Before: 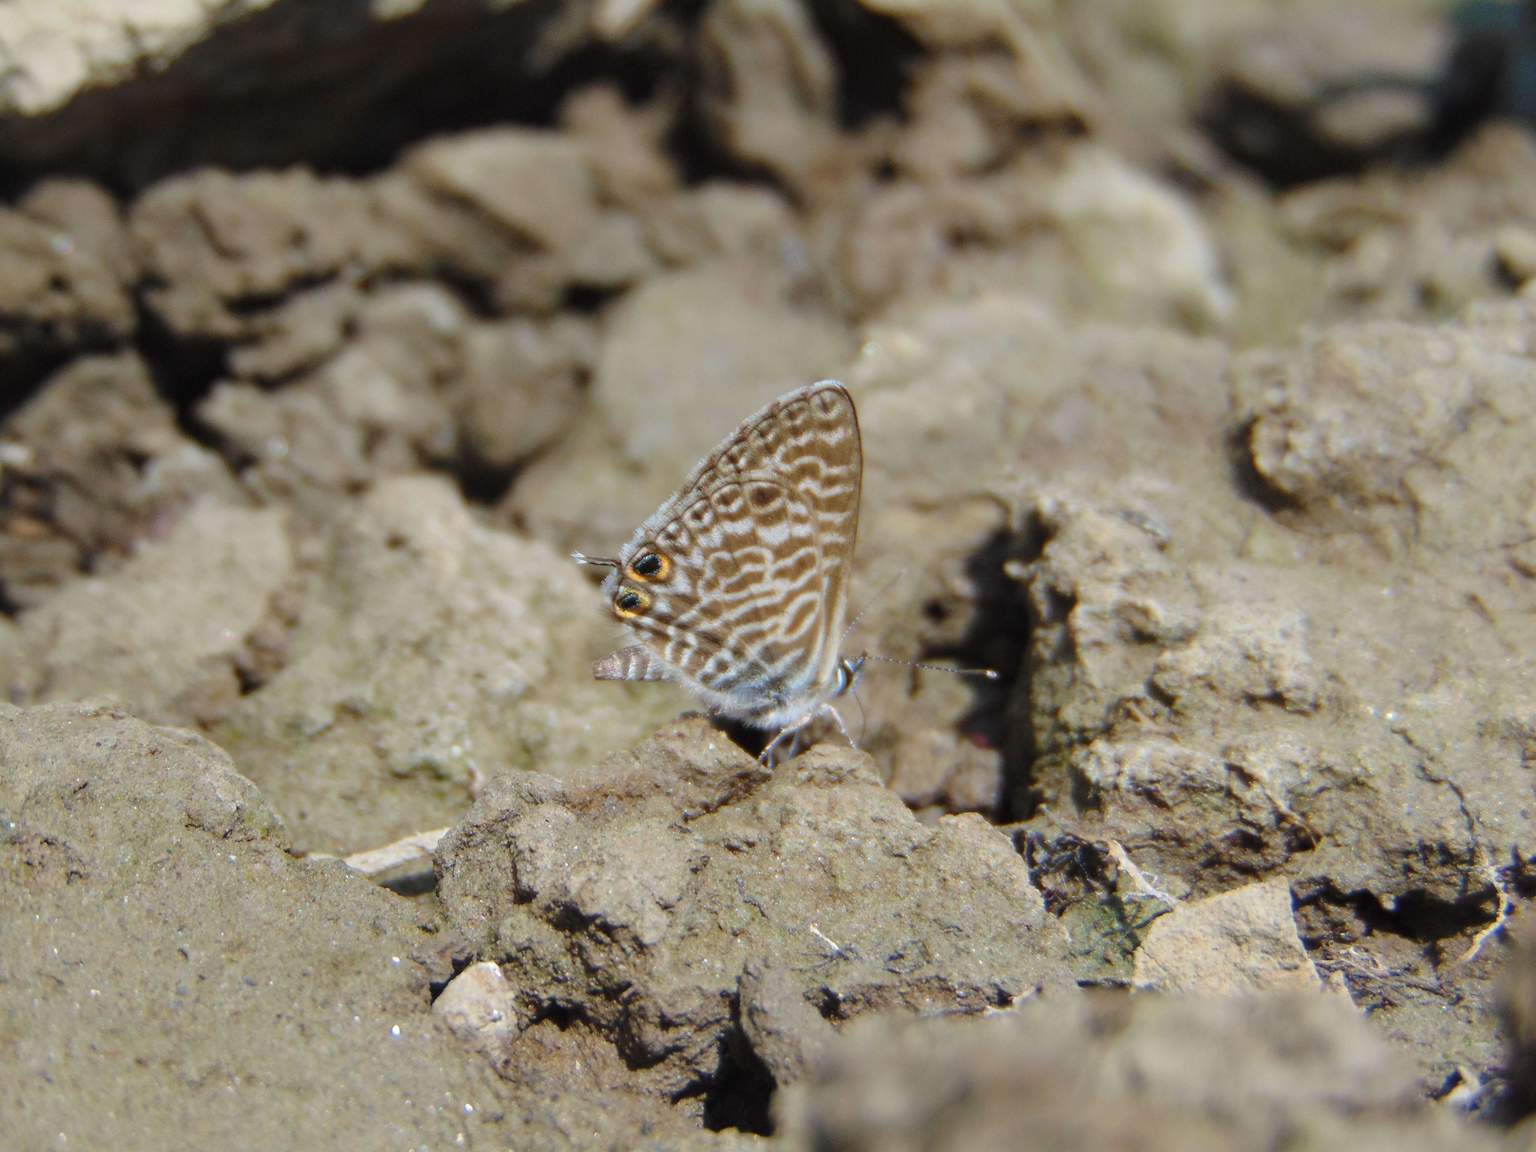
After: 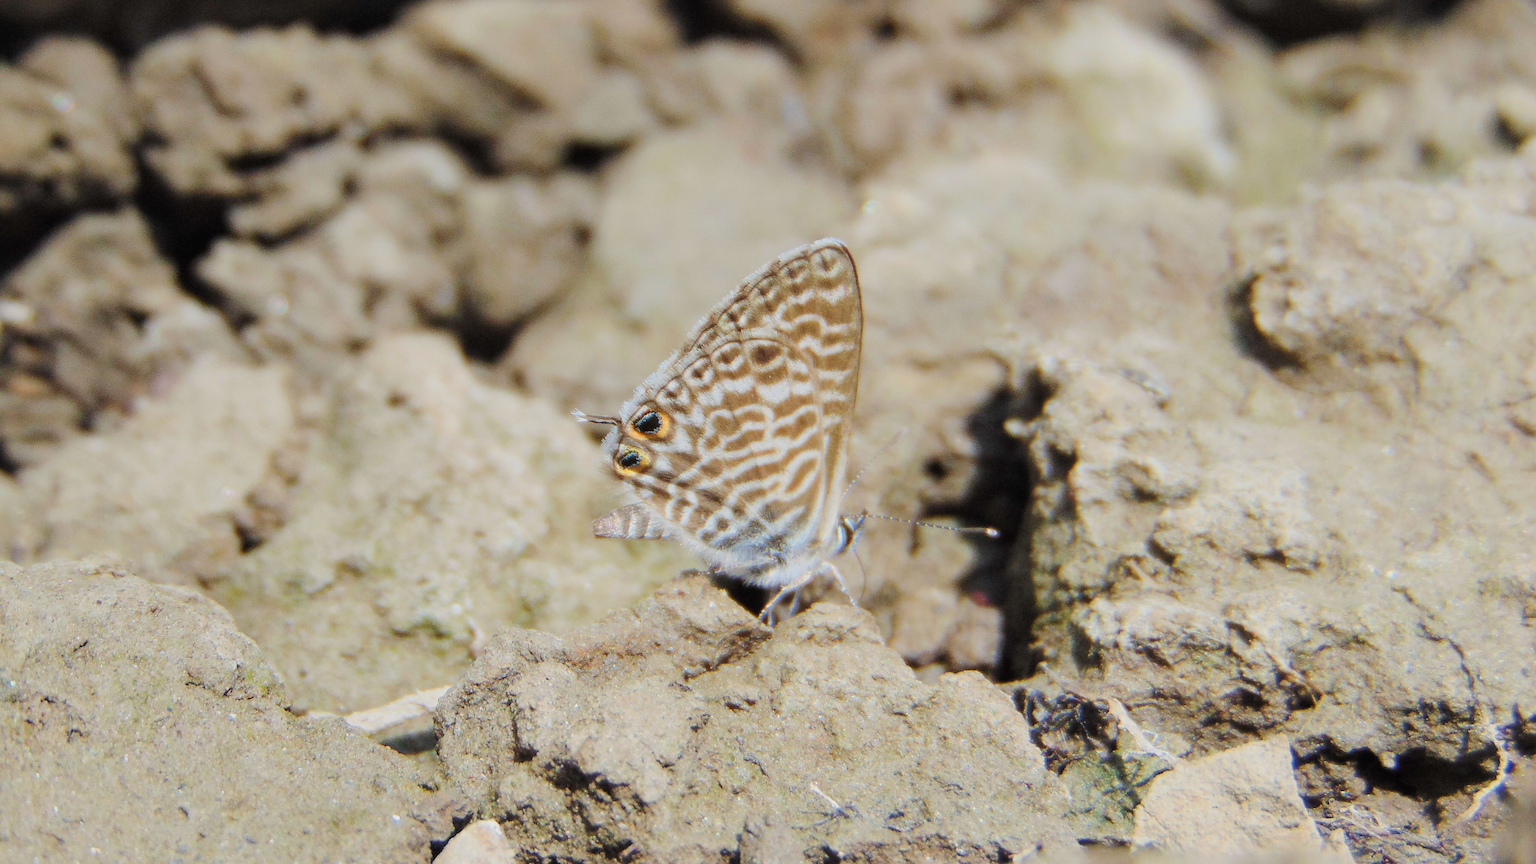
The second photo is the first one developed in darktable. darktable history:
sharpen: on, module defaults
filmic rgb: black relative exposure -16 EV, white relative exposure 6.13 EV, threshold 5.95 EV, hardness 5.22, enable highlight reconstruction true
exposure: black level correction 0, exposure 0.696 EV, compensate highlight preservation false
crop and rotate: top 12.367%, bottom 12.551%
